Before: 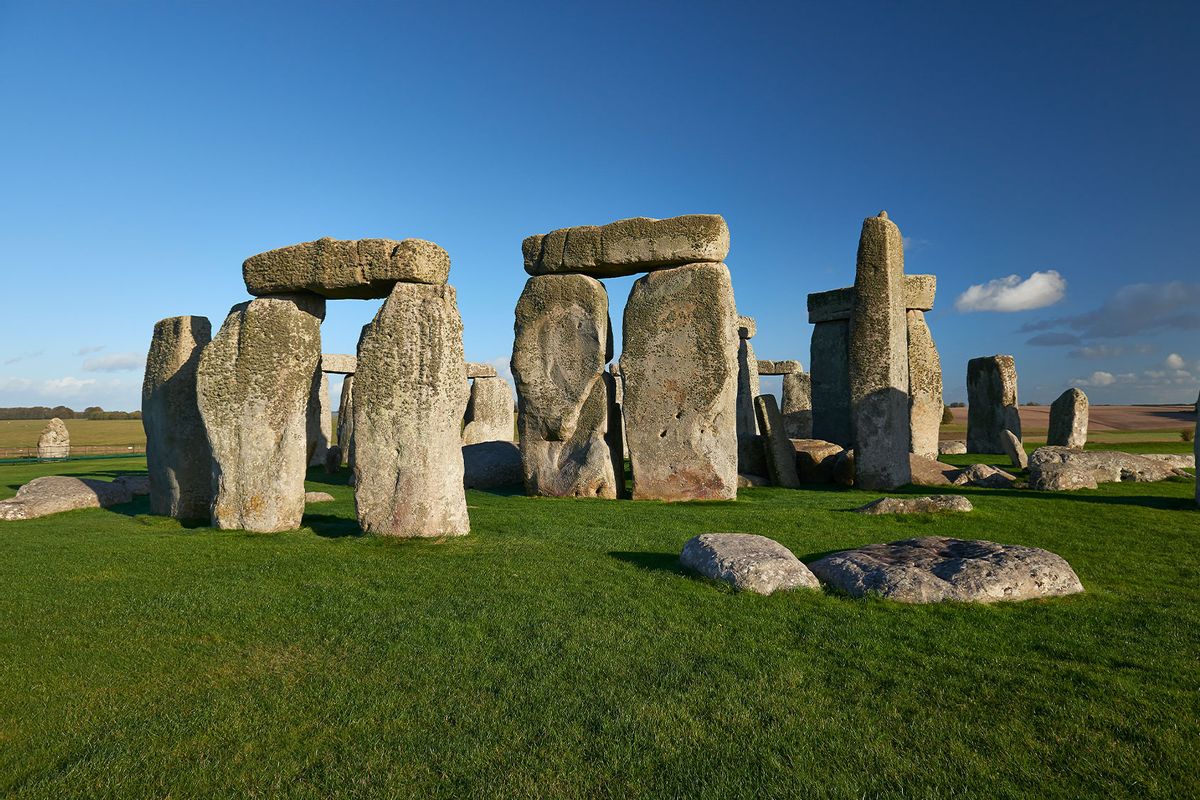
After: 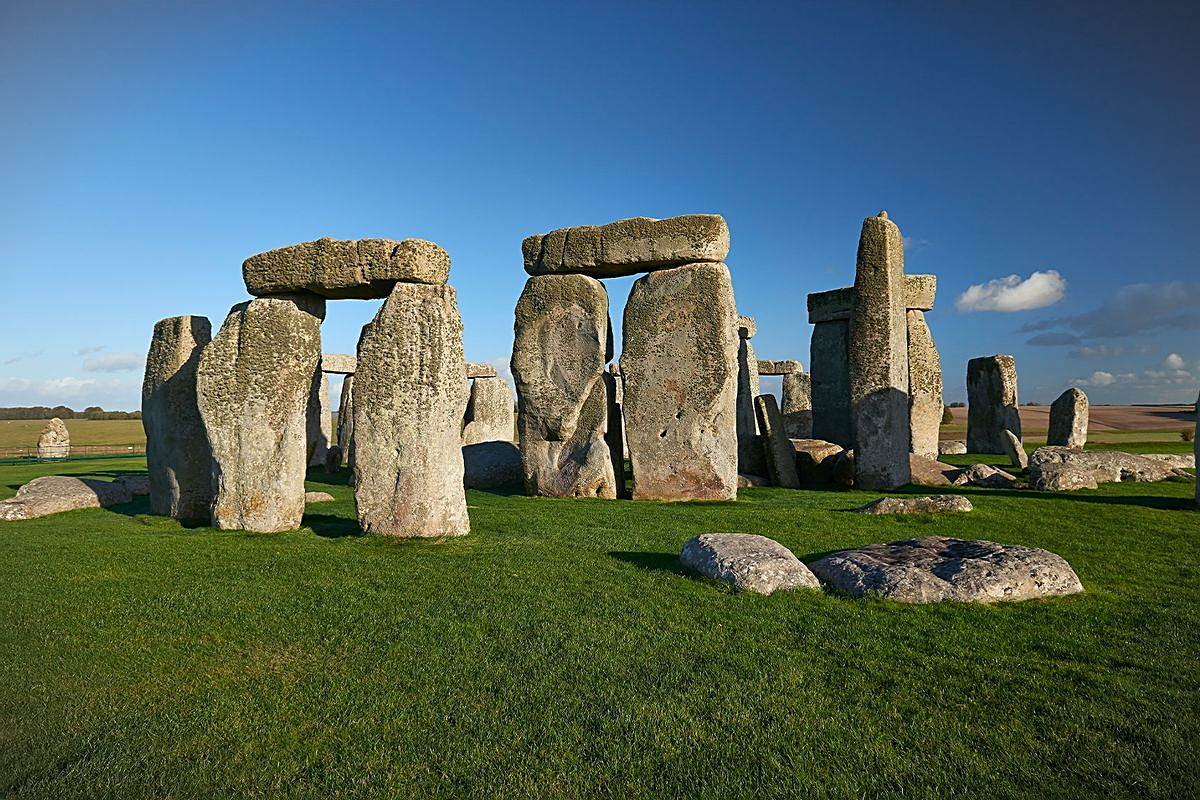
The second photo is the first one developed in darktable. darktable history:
sharpen: on, module defaults
vignetting: fall-off start 100.34%, width/height ratio 1.32
